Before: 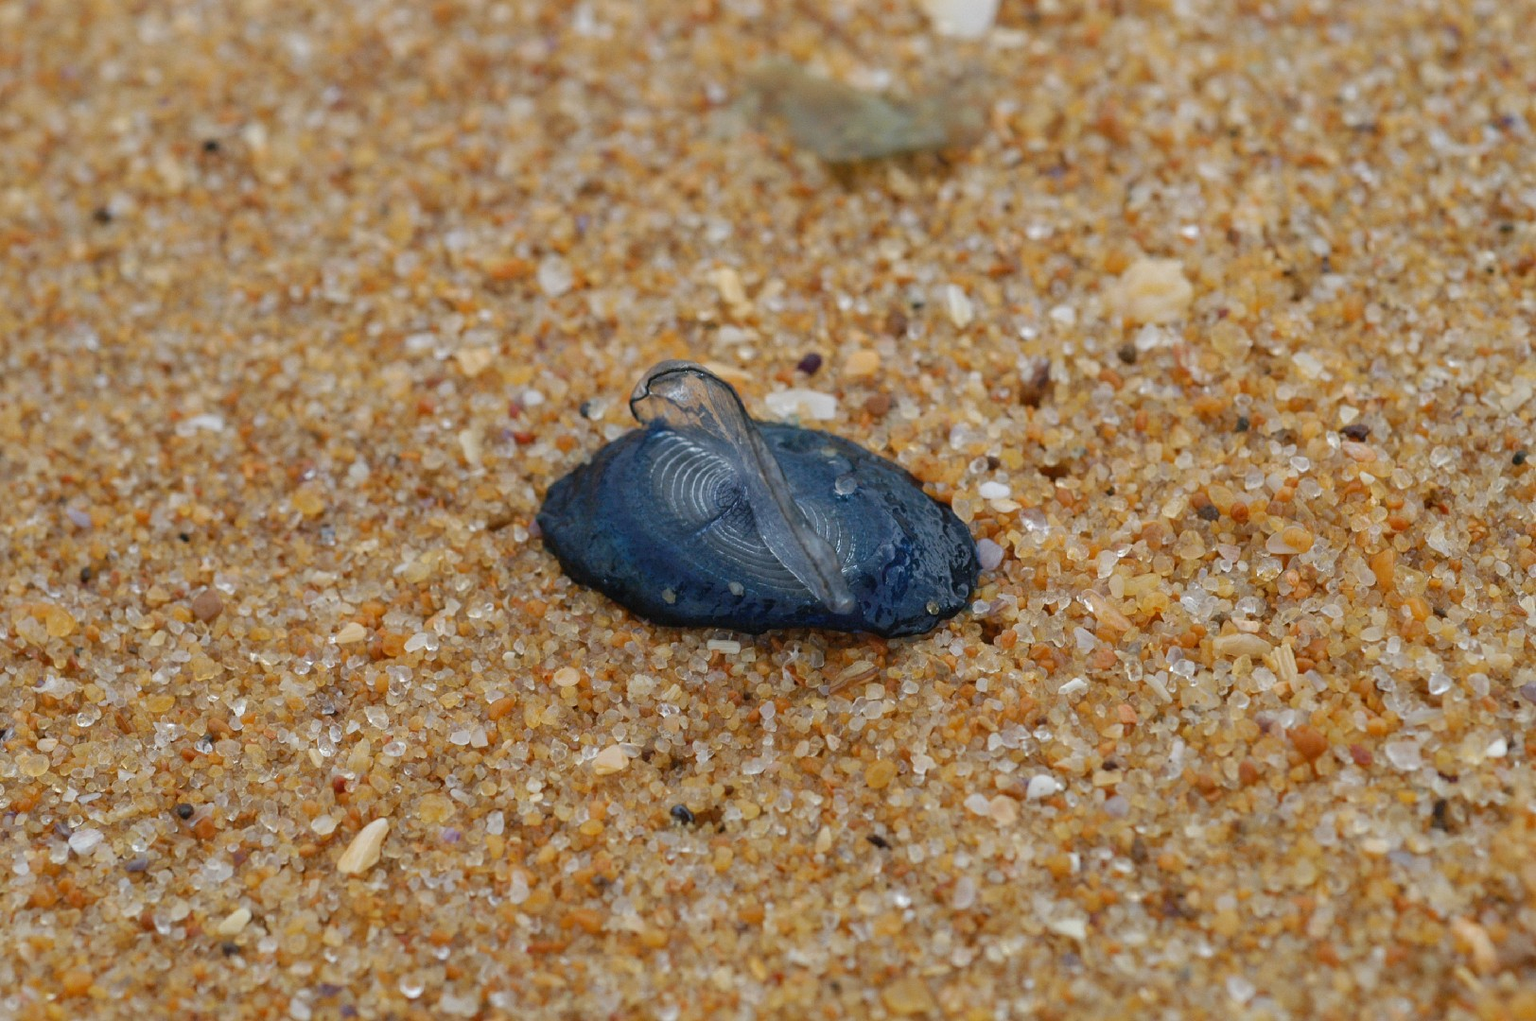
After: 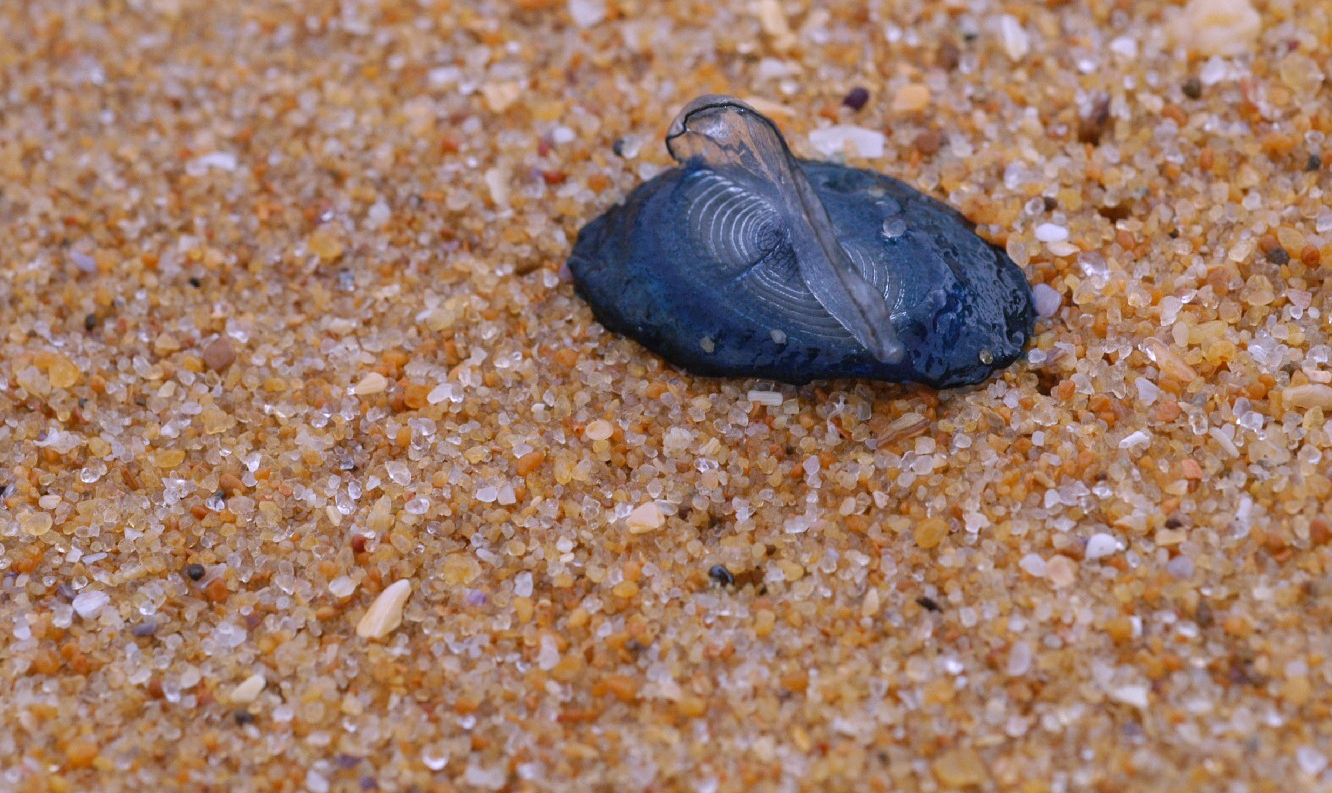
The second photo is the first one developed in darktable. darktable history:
white balance: red 1.042, blue 1.17
color balance: contrast -0.5%
crop: top 26.531%, right 17.959%
